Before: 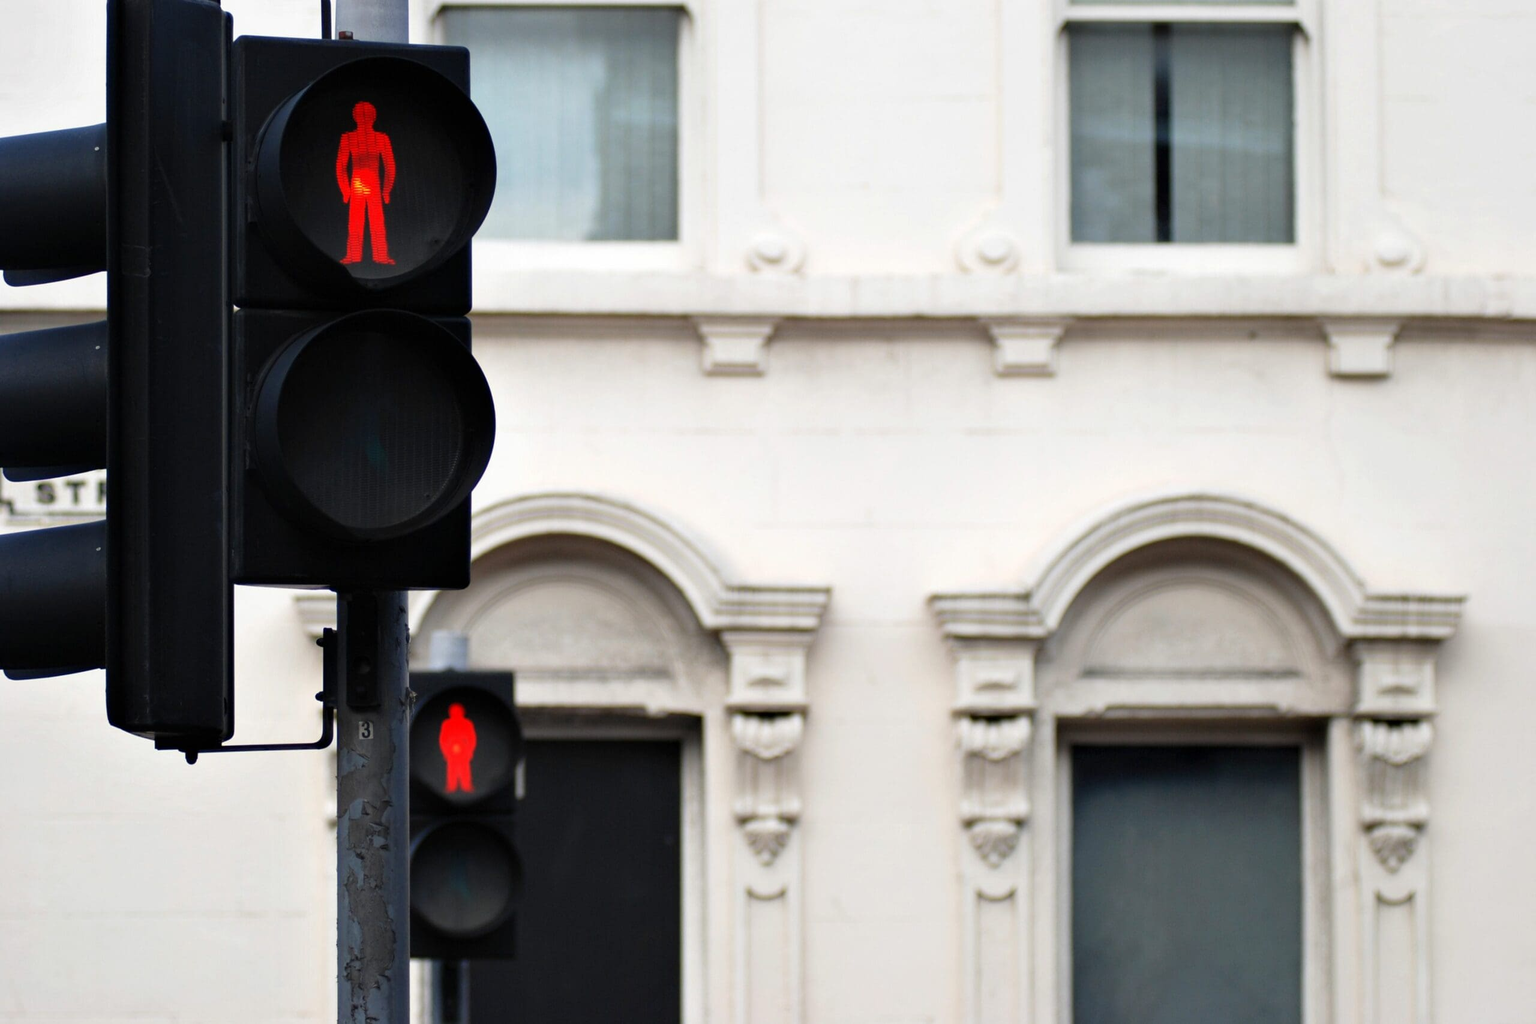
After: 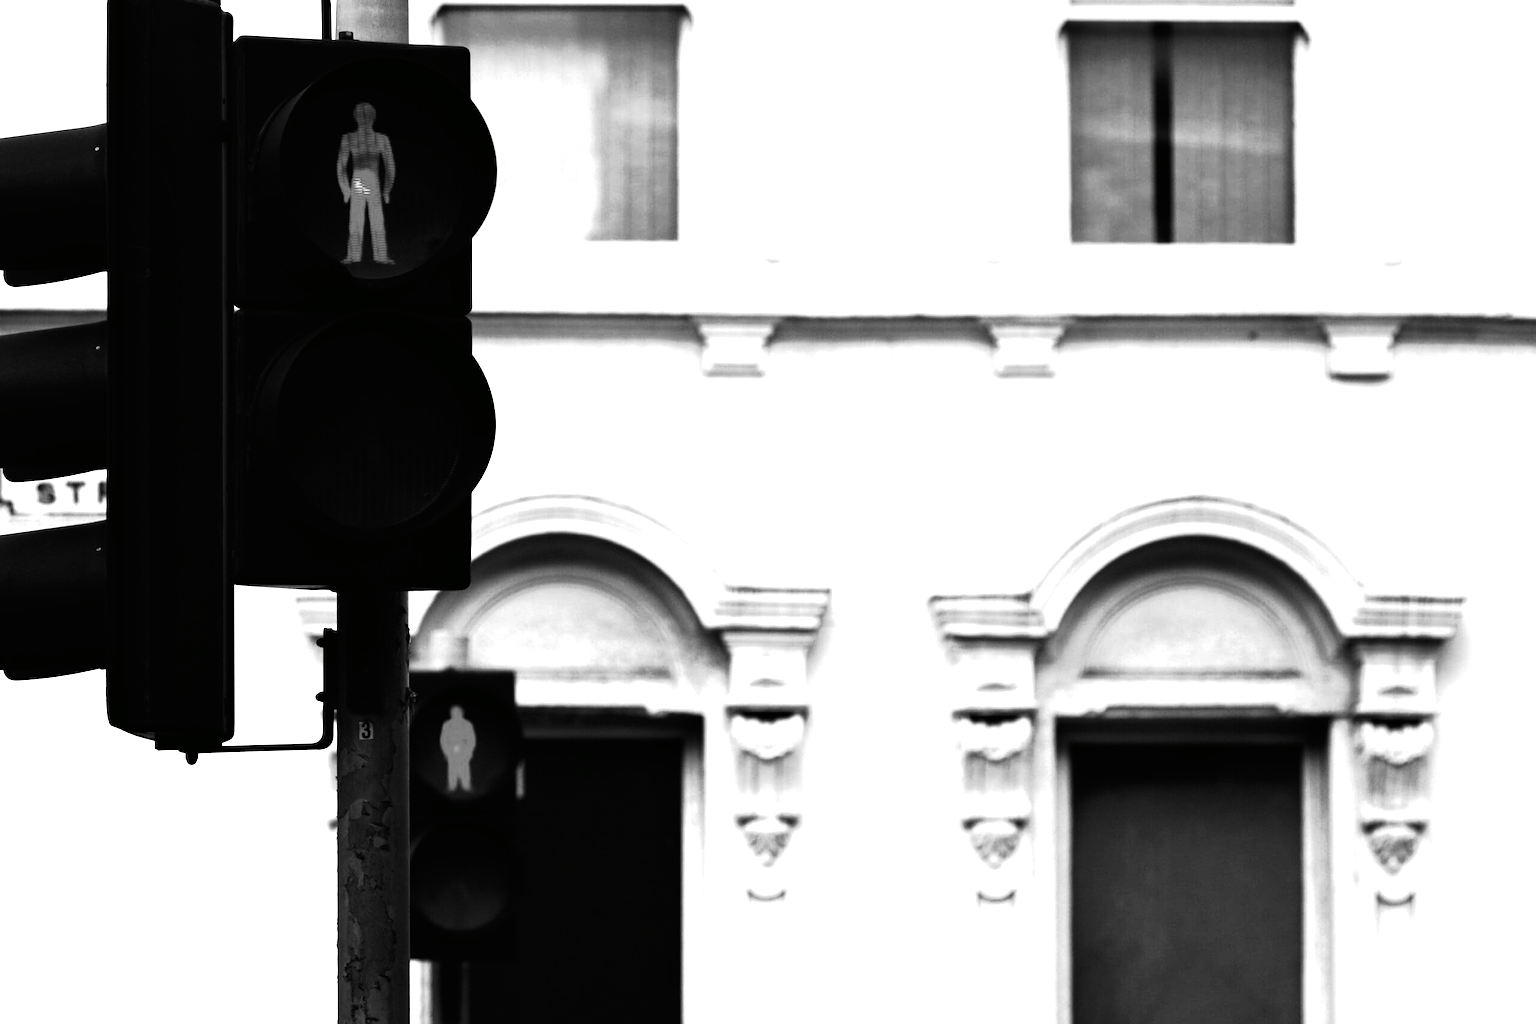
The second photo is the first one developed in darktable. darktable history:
contrast brightness saturation: contrast -0.03, brightness -0.59, saturation -1
exposure: black level correction 0, exposure 1.015 EV, compensate exposure bias true, compensate highlight preservation false
tone curve: curves: ch0 [(0, 0.006) (0.037, 0.022) (0.123, 0.105) (0.19, 0.173) (0.277, 0.279) (0.474, 0.517) (0.597, 0.662) (0.687, 0.774) (0.855, 0.891) (1, 0.982)]; ch1 [(0, 0) (0.243, 0.245) (0.422, 0.415) (0.493, 0.495) (0.508, 0.503) (0.544, 0.552) (0.557, 0.582) (0.626, 0.672) (0.694, 0.732) (1, 1)]; ch2 [(0, 0) (0.249, 0.216) (0.356, 0.329) (0.424, 0.442) (0.476, 0.483) (0.498, 0.5) (0.517, 0.519) (0.532, 0.539) (0.562, 0.596) (0.614, 0.662) (0.706, 0.757) (0.808, 0.809) (0.991, 0.968)], color space Lab, independent channels, preserve colors none
